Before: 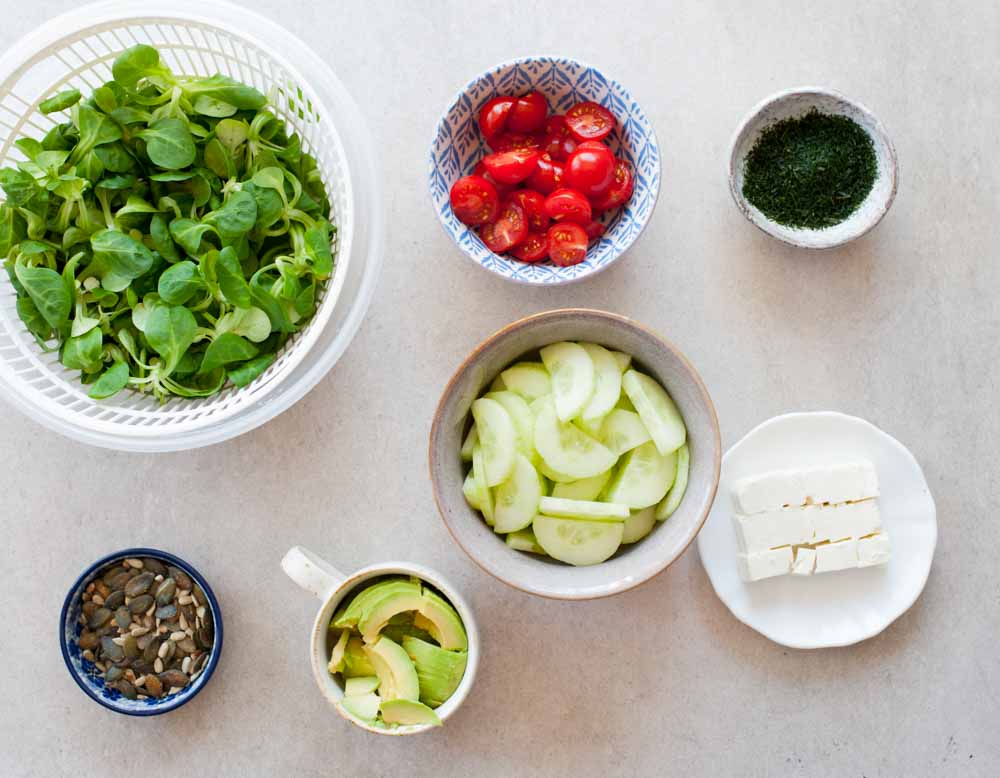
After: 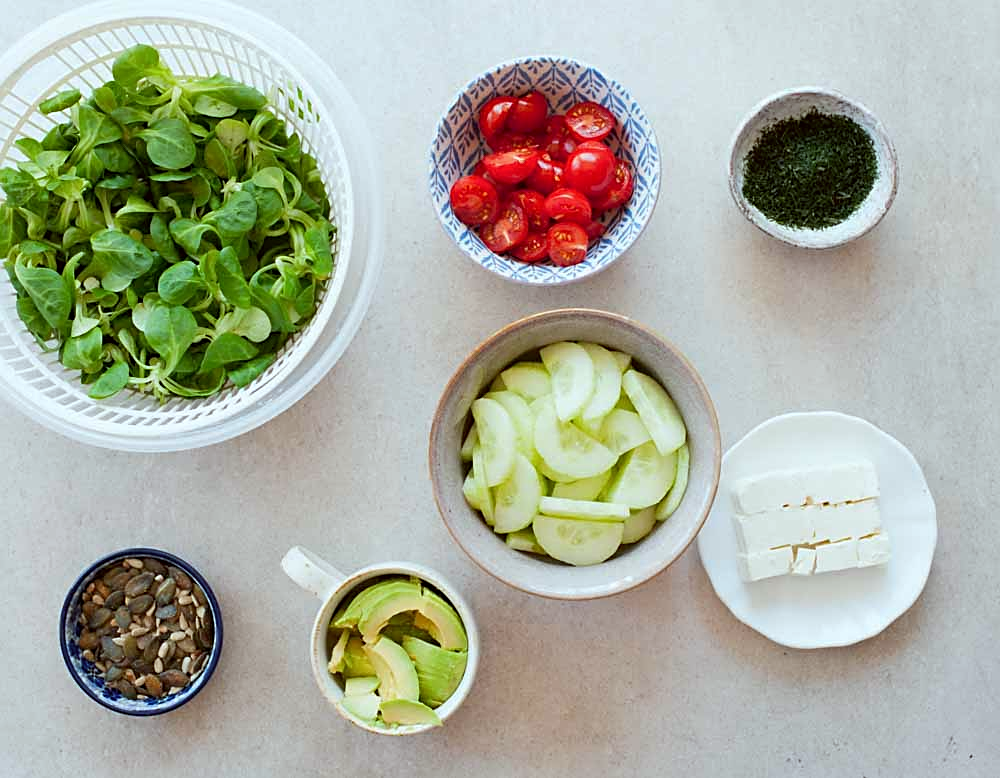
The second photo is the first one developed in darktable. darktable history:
exposure: exposure -0.072 EV, compensate highlight preservation false
color correction: highlights a* -4.98, highlights b* -3.76, shadows a* 3.83, shadows b* 4.08
sharpen: on, module defaults
